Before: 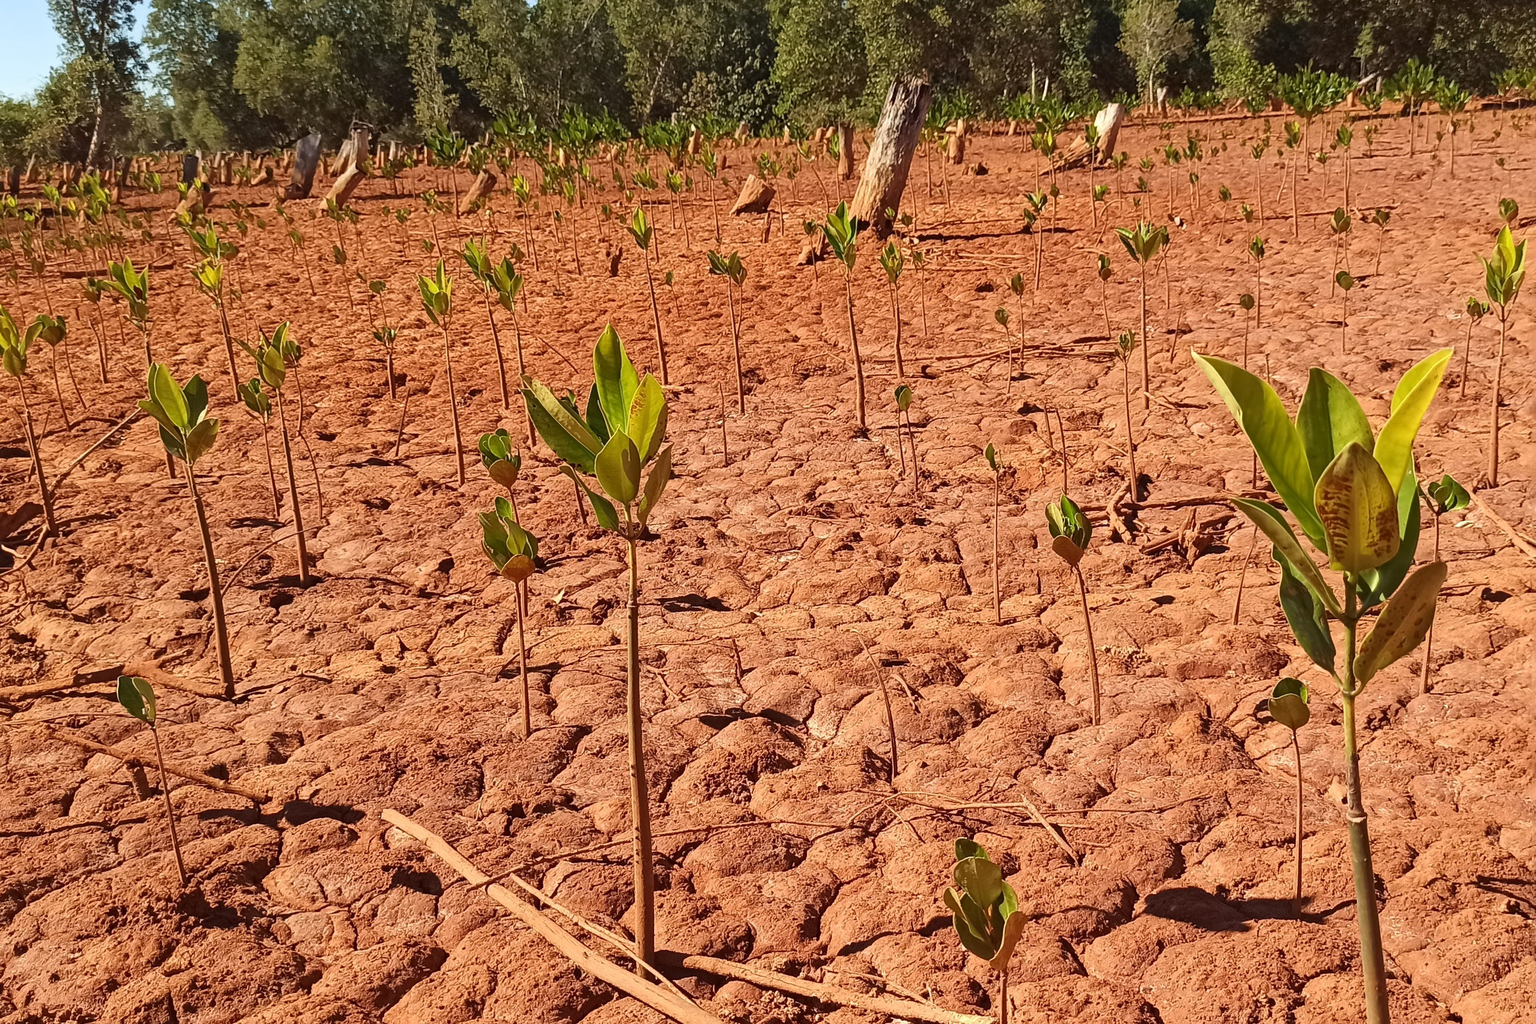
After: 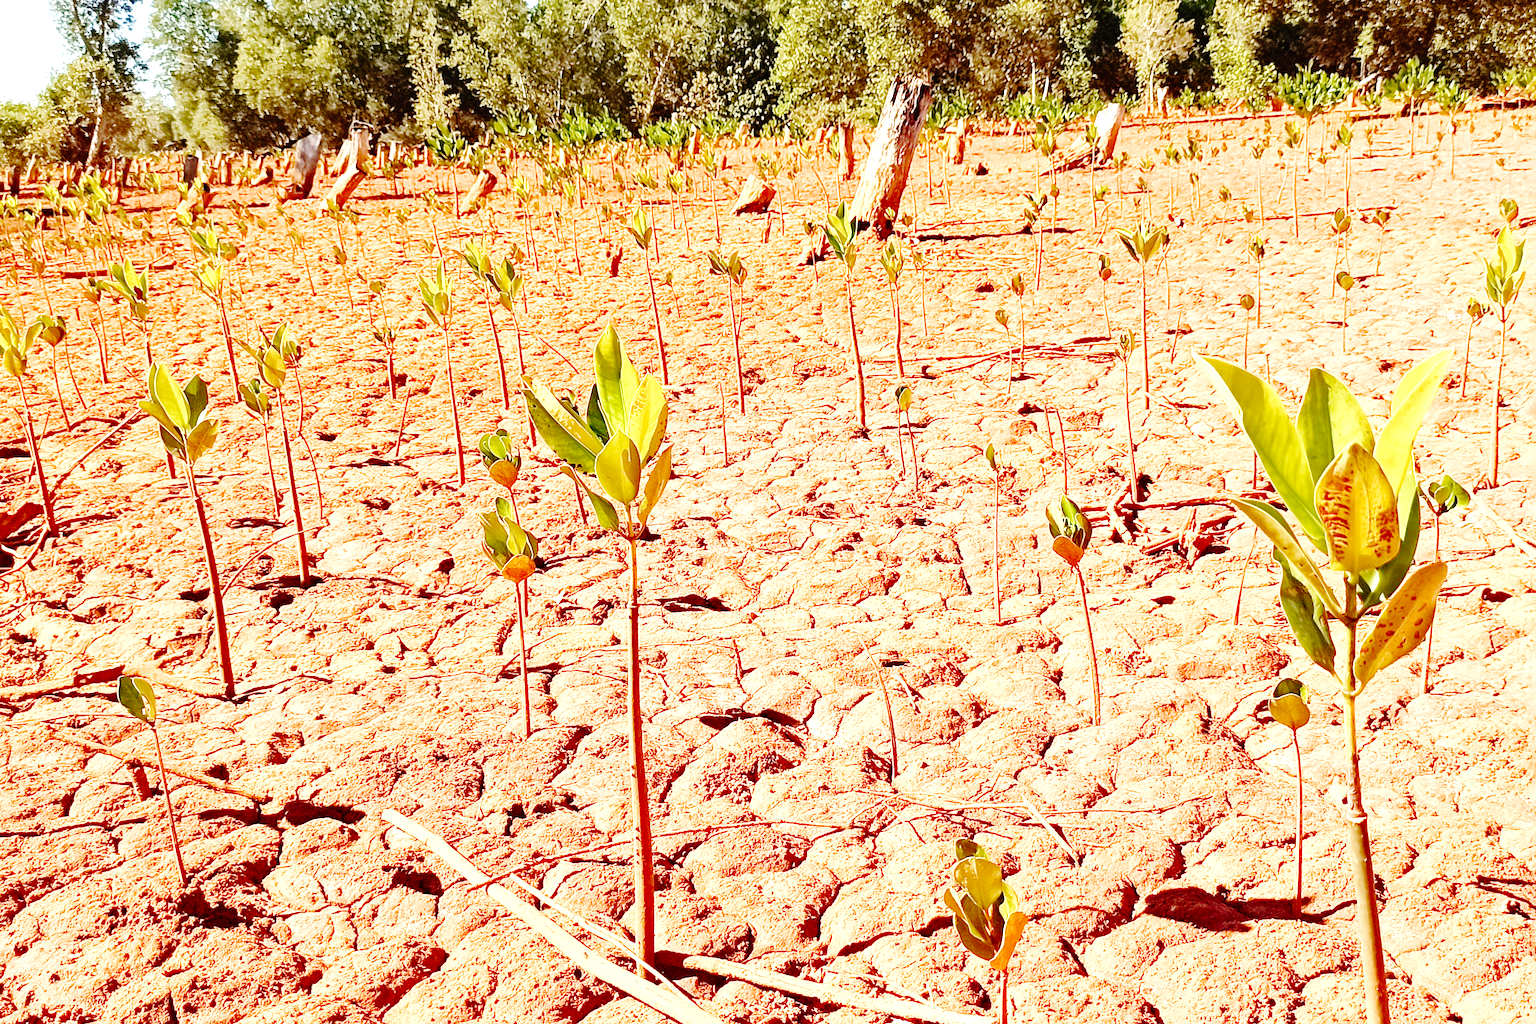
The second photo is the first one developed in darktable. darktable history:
exposure: black level correction 0, exposure 1.379 EV, compensate exposure bias true, compensate highlight preservation false
base curve: curves: ch0 [(0, 0) (0.036, 0.01) (0.123, 0.254) (0.258, 0.504) (0.507, 0.748) (1, 1)], preserve colors none
